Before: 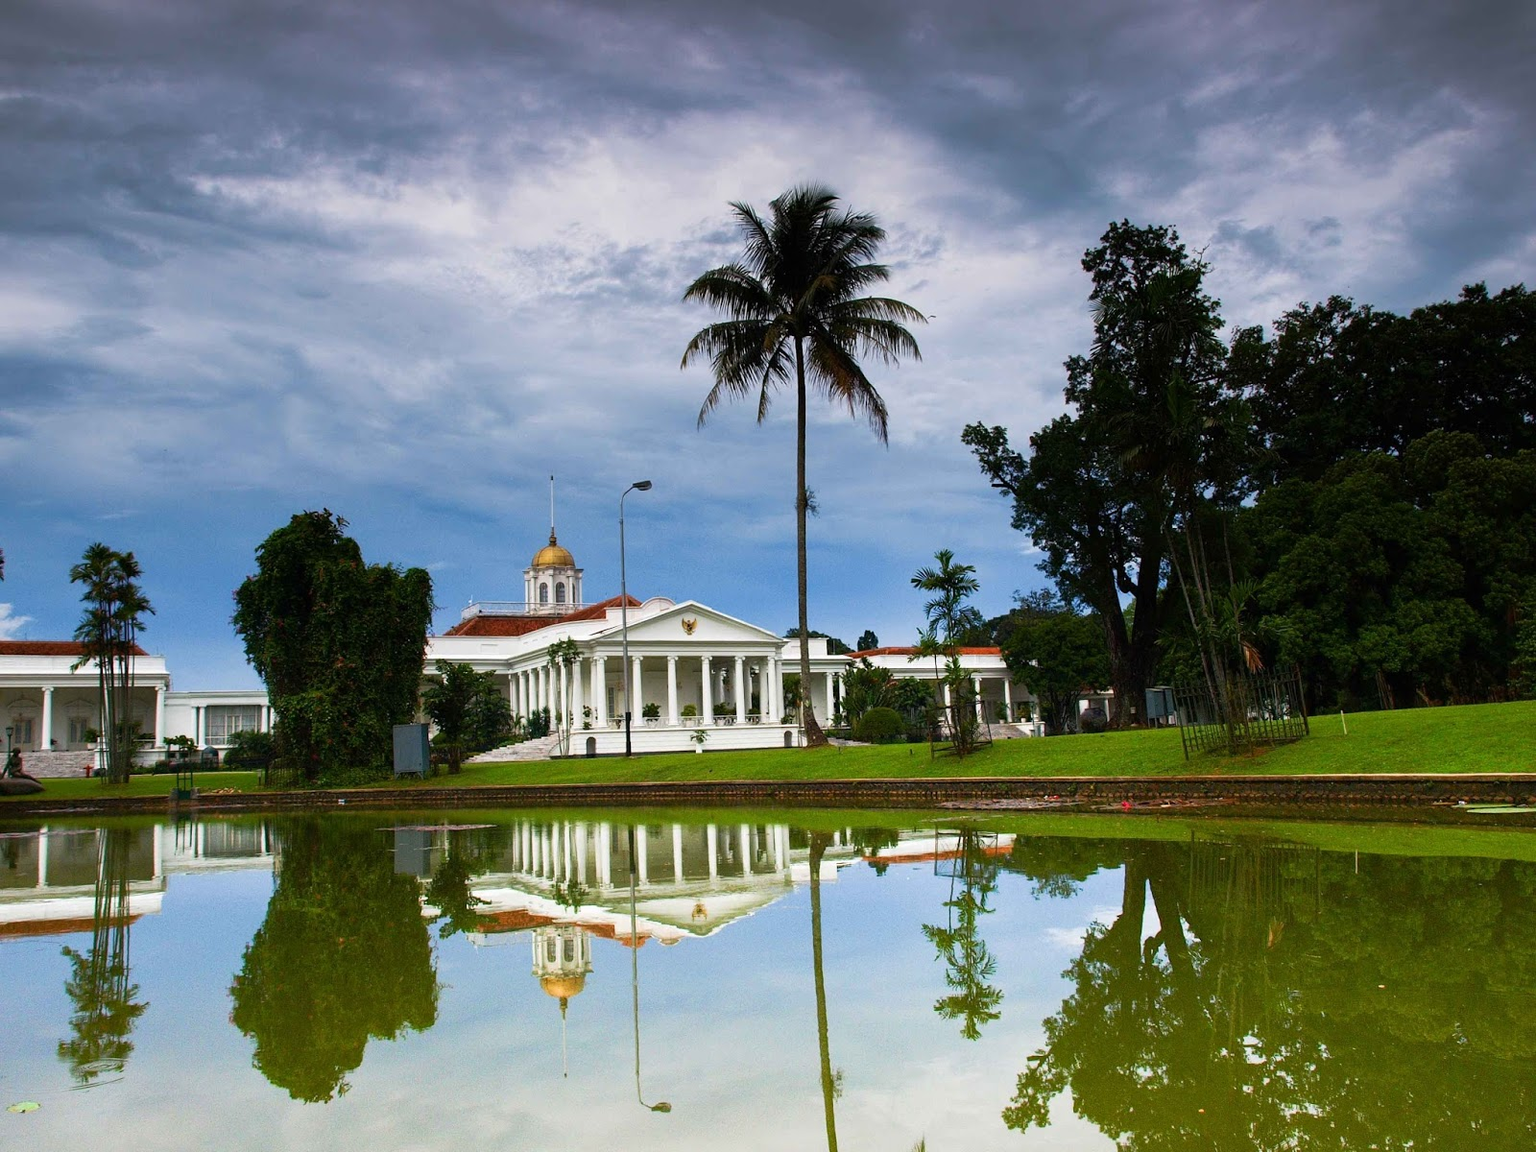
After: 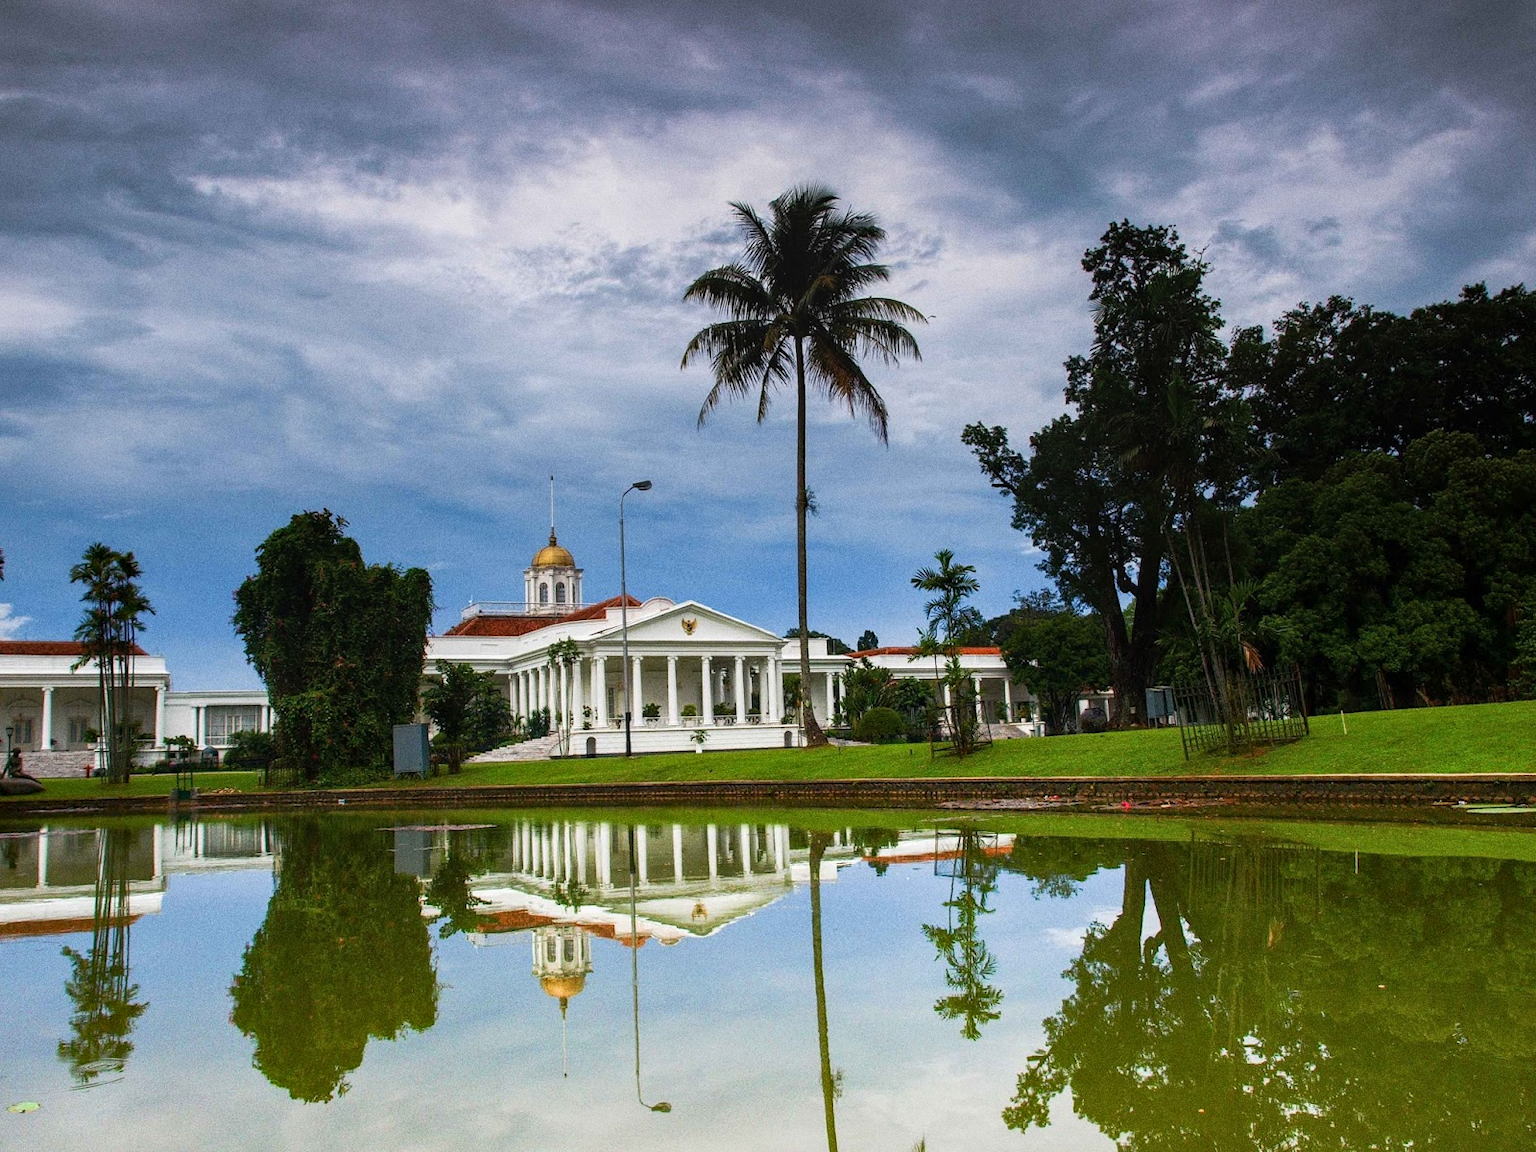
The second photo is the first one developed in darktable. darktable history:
local contrast: detail 117%
grain: on, module defaults
